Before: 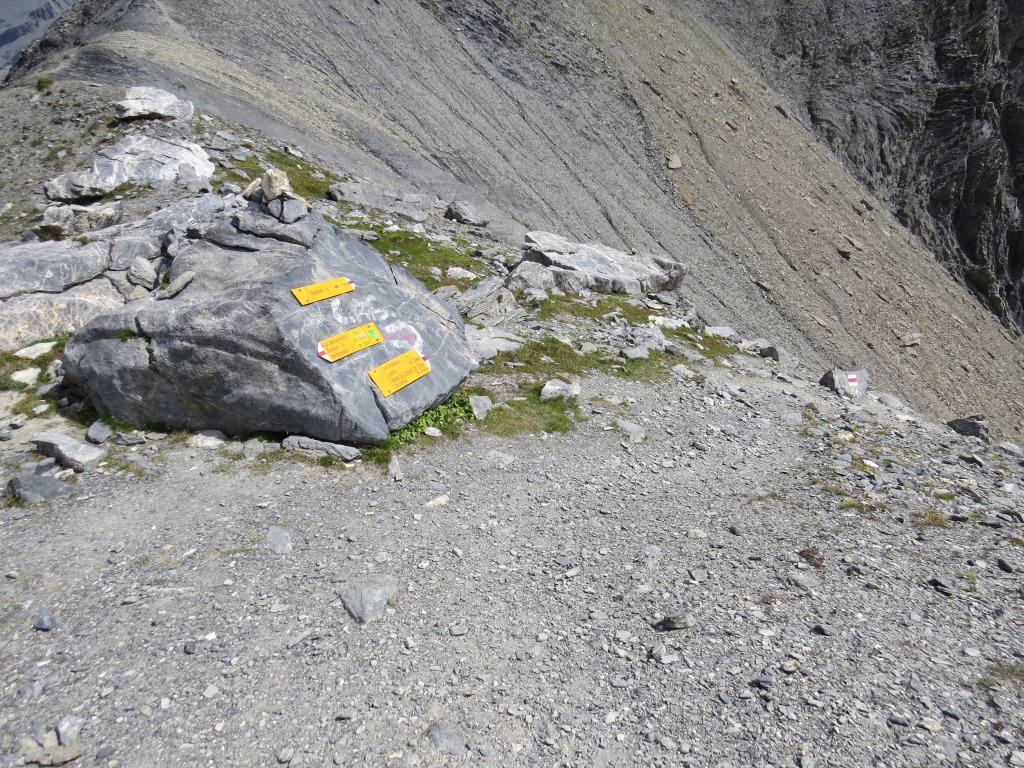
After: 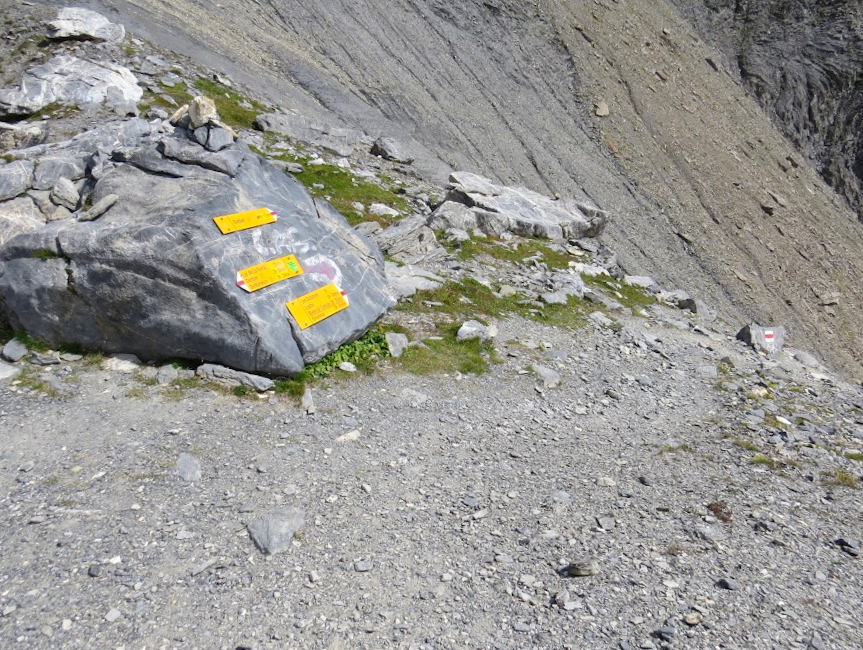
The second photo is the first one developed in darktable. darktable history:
crop and rotate: angle -2.86°, left 5.395%, top 5.208%, right 4.764%, bottom 4.591%
contrast brightness saturation: saturation 0.183
